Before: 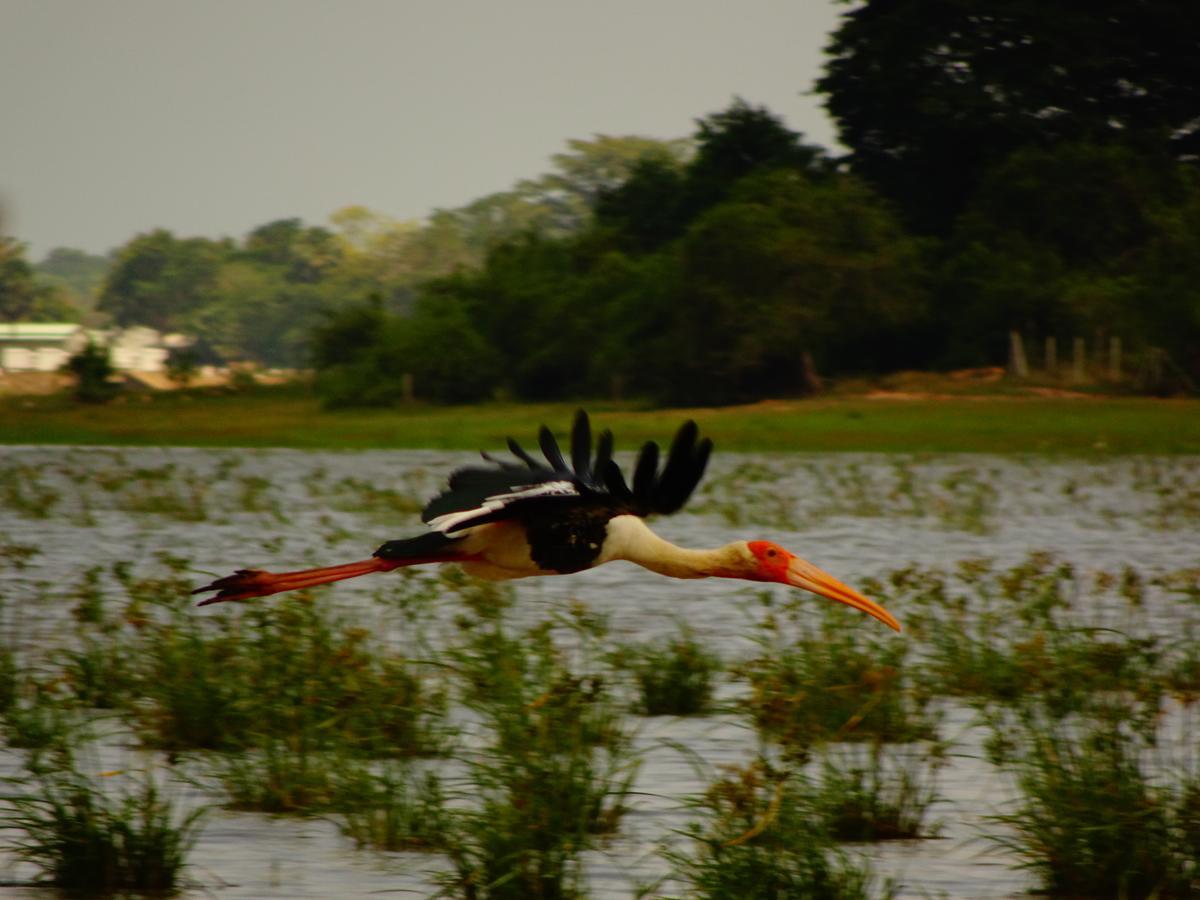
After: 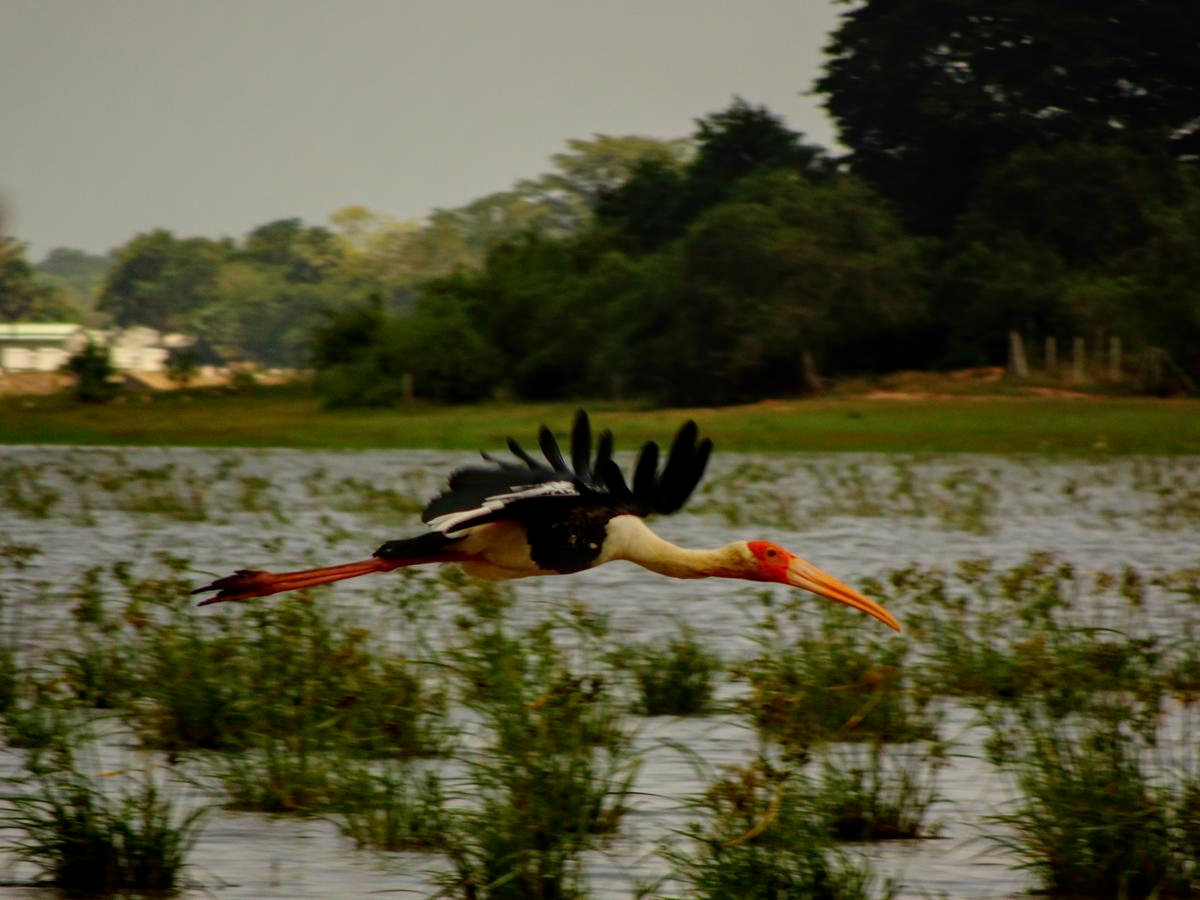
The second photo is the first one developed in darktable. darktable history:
local contrast: on, module defaults
exposure: exposure -0.05 EV
